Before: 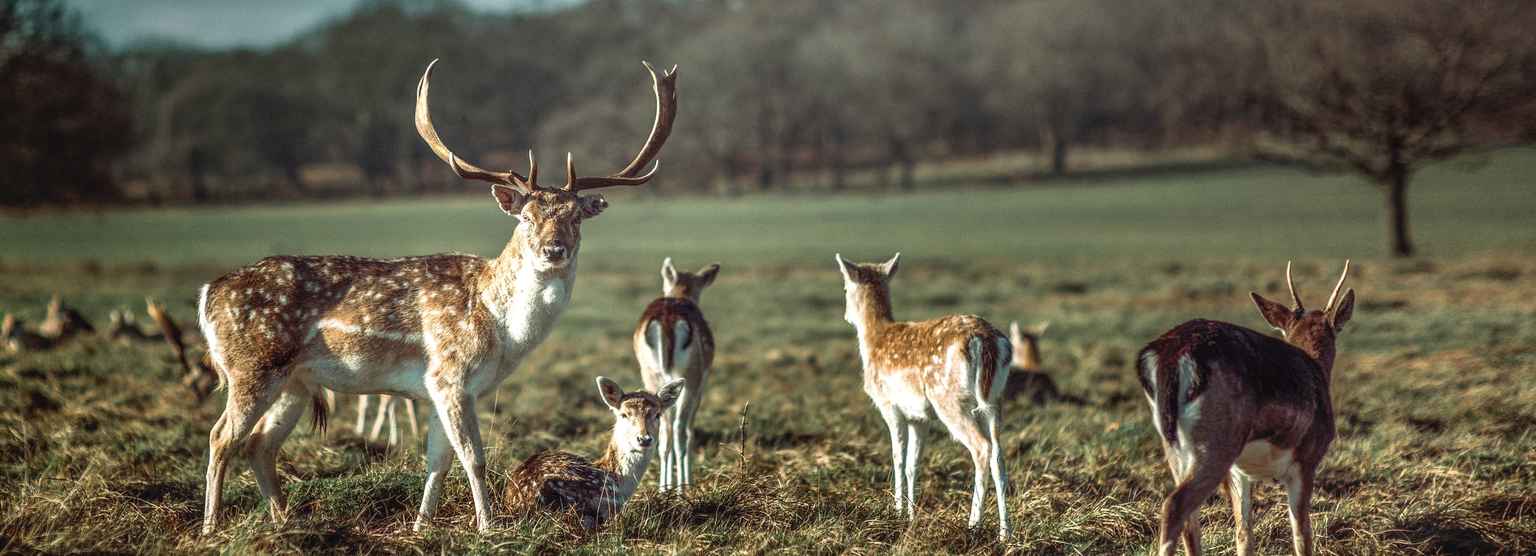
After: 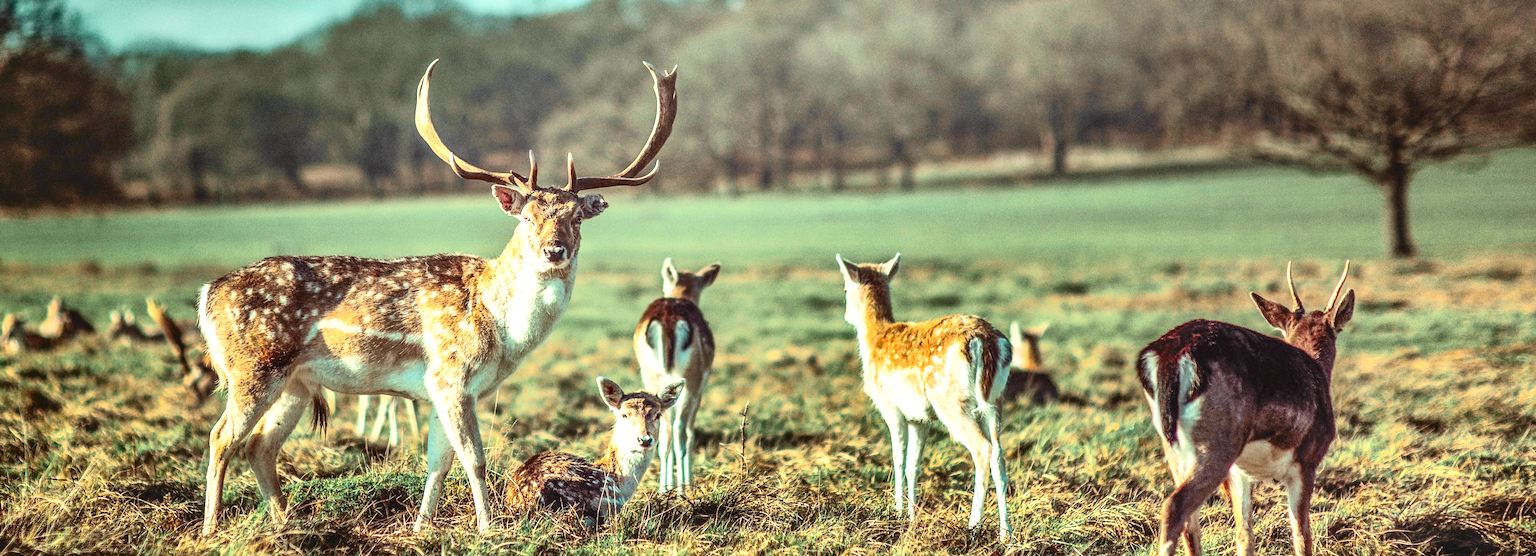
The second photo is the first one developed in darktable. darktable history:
exposure: exposure 0.935 EV, compensate highlight preservation false
shadows and highlights: soften with gaussian
tone curve: curves: ch0 [(0, 0.036) (0.037, 0.042) (0.167, 0.143) (0.433, 0.502) (0.531, 0.637) (0.696, 0.825) (0.856, 0.92) (1, 0.98)]; ch1 [(0, 0) (0.424, 0.383) (0.482, 0.459) (0.501, 0.5) (0.522, 0.526) (0.559, 0.563) (0.604, 0.646) (0.715, 0.729) (1, 1)]; ch2 [(0, 0) (0.369, 0.388) (0.45, 0.48) (0.499, 0.502) (0.504, 0.504) (0.512, 0.526) (0.581, 0.595) (0.708, 0.786) (1, 1)], color space Lab, independent channels, preserve colors none
